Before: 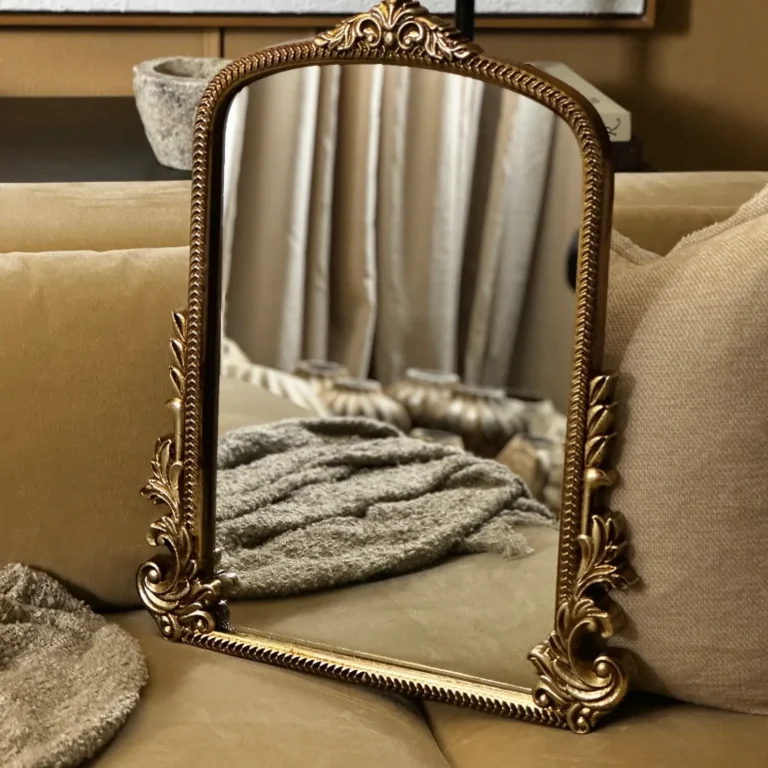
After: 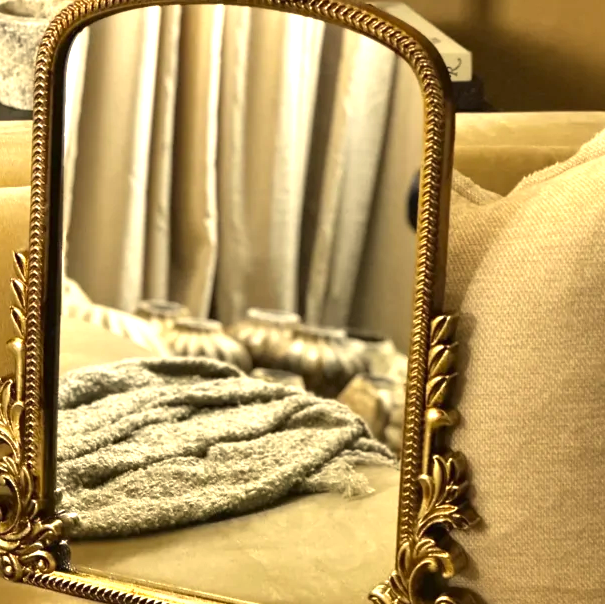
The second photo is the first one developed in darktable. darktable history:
exposure: black level correction 0, exposure 1.1 EV, compensate exposure bias true, compensate highlight preservation false
crop and rotate: left 20.74%, top 7.912%, right 0.375%, bottom 13.378%
color correction: highlights a* 1.39, highlights b* 17.83
